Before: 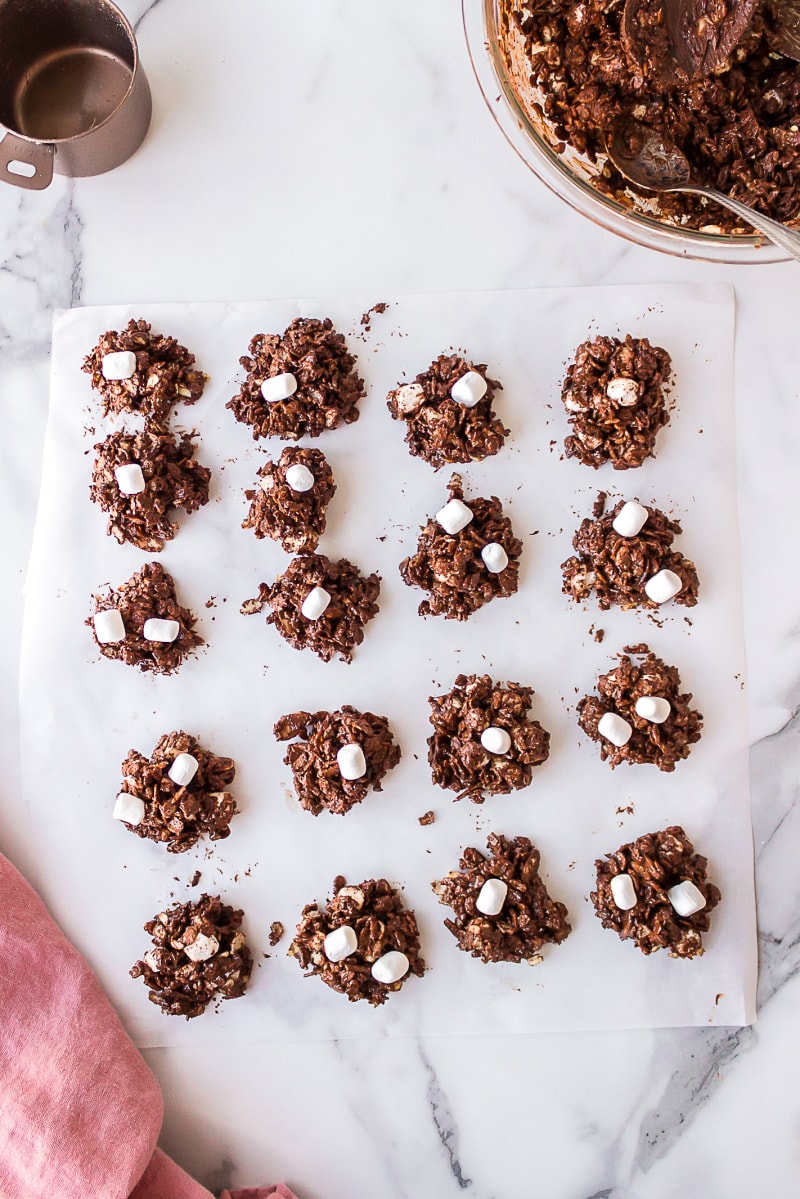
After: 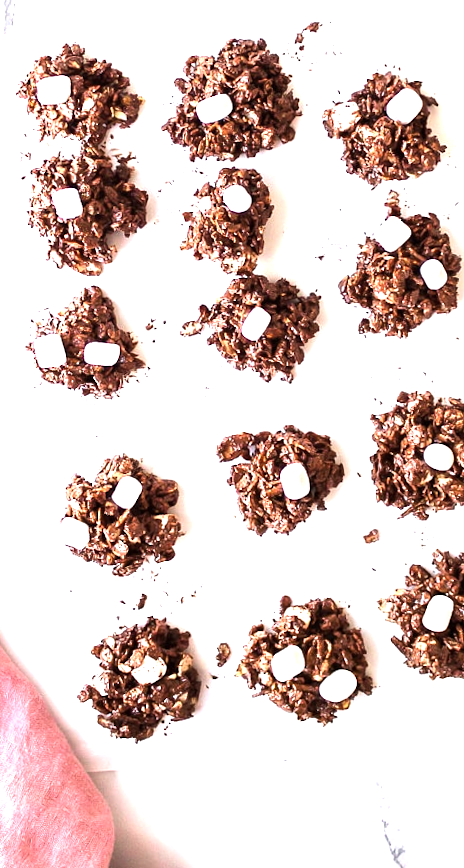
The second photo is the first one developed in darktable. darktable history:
rotate and perspective: rotation -1.24°, automatic cropping off
color balance rgb: global vibrance 0.5%
exposure: exposure 0.781 EV, compensate highlight preservation false
crop: left 8.966%, top 23.852%, right 34.699%, bottom 4.703%
tone equalizer: -8 EV -0.417 EV, -7 EV -0.389 EV, -6 EV -0.333 EV, -5 EV -0.222 EV, -3 EV 0.222 EV, -2 EV 0.333 EV, -1 EV 0.389 EV, +0 EV 0.417 EV, edges refinement/feathering 500, mask exposure compensation -1.57 EV, preserve details no
